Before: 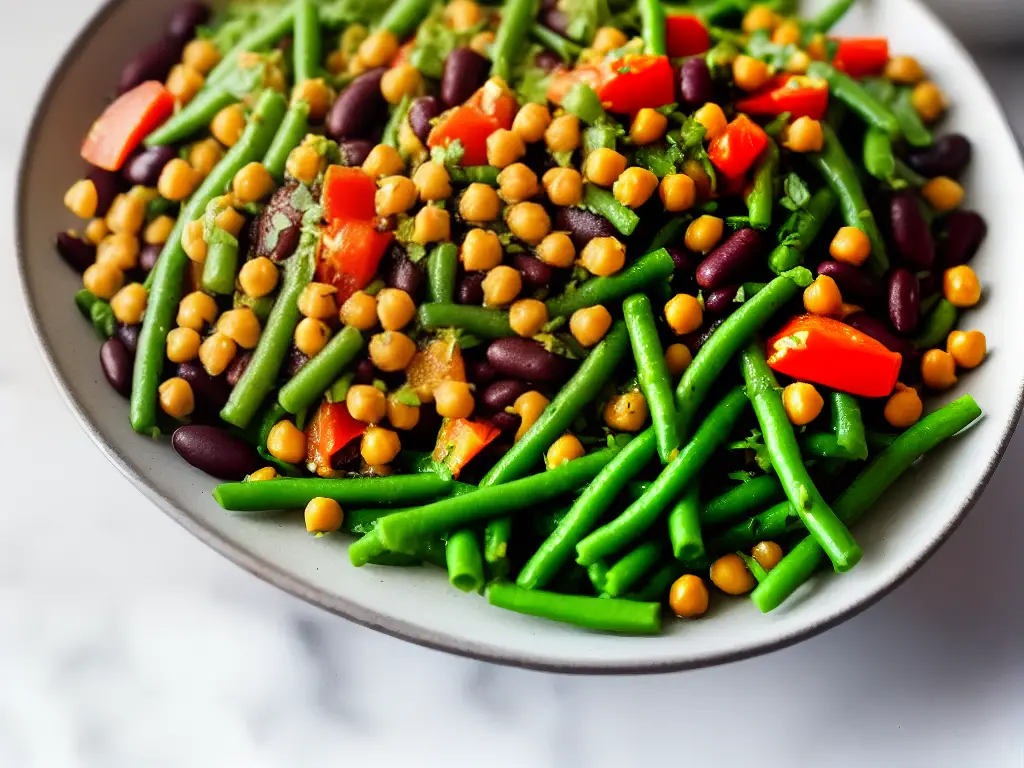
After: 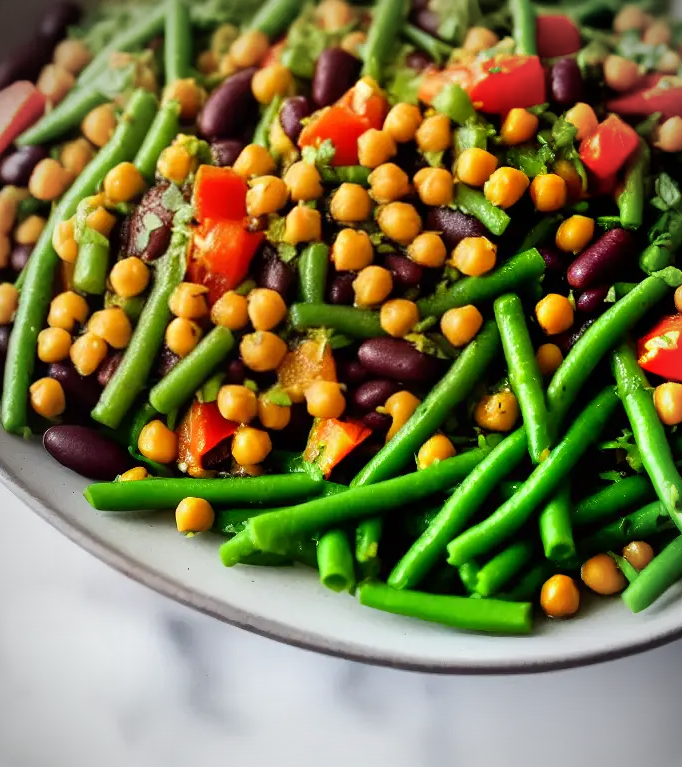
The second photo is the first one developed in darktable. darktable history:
vignetting: on, module defaults
exposure: compensate highlight preservation false
crop and rotate: left 12.619%, right 20.736%
